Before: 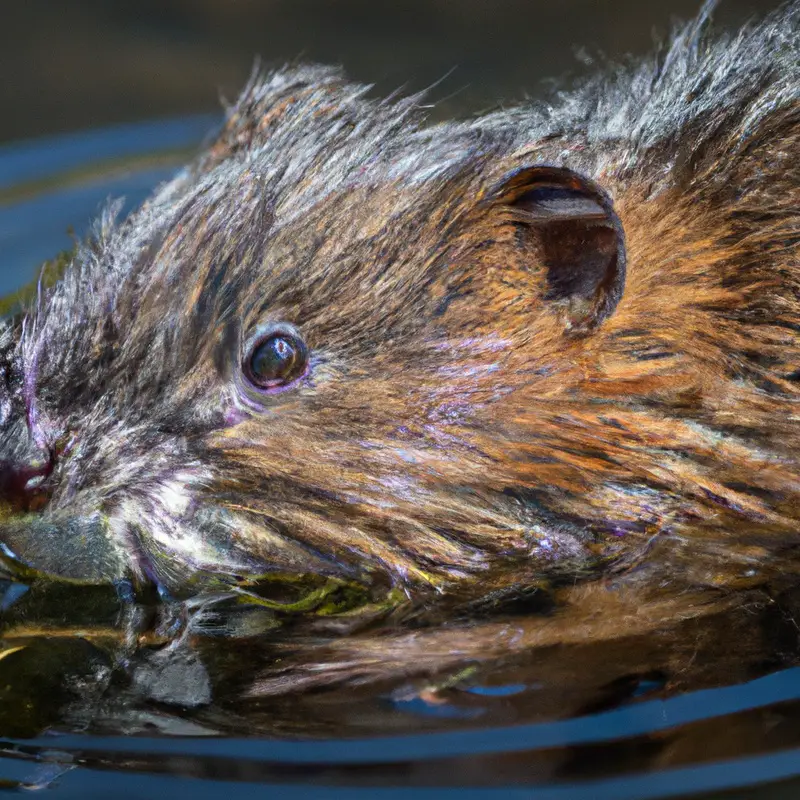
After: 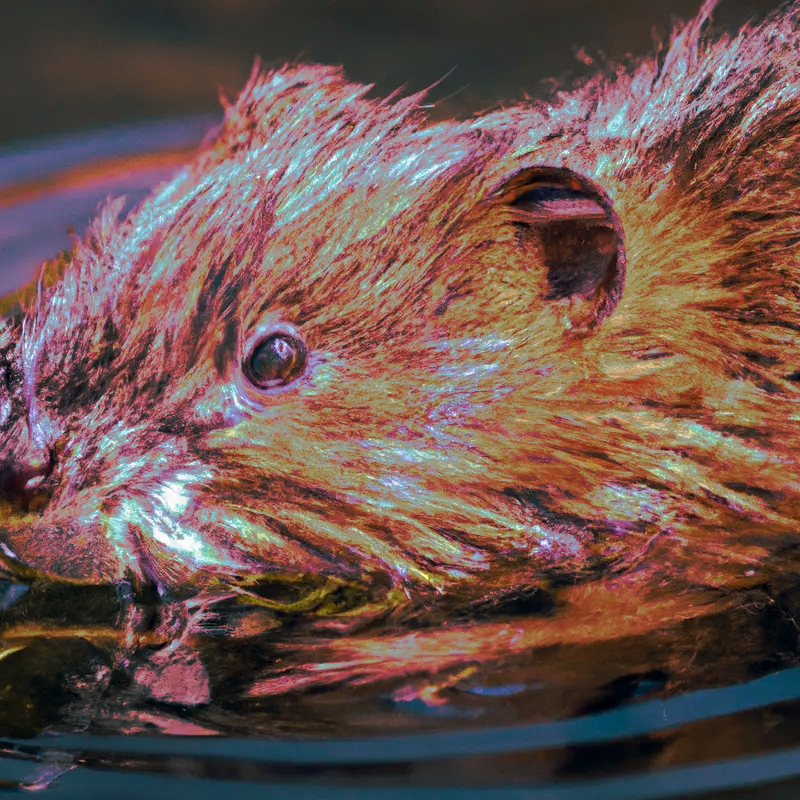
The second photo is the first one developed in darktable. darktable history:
tone curve: curves: ch0 [(0, 0) (0.003, 0.005) (0.011, 0.012) (0.025, 0.026) (0.044, 0.046) (0.069, 0.071) (0.1, 0.098) (0.136, 0.135) (0.177, 0.178) (0.224, 0.217) (0.277, 0.274) (0.335, 0.335) (0.399, 0.442) (0.468, 0.543) (0.543, 0.6) (0.623, 0.628) (0.709, 0.679) (0.801, 0.782) (0.898, 0.904) (1, 1)], preserve colors none
color look up table: target L [94.28, 89.23, 91.91, 91.03, 76.99, 73.56, 67.89, 73.67, 62.48, 35.17, 17.55, 200.2, 94.4, 82.06, 79.91, 69.3, 60.14, 49.63, 47.66, 49.71, 27.51, 26.85, 32.55, 31.03, 31.69, 3.334, 88.24, 77.12, 76.38, 72.03, 49.64, 56.74, 43.71, 55.92, 56.13, 53.07, 48.23, 30.99, 39.66, 41.18, 30.98, 4.826, 70.93, 65.53, 52.44, 40.14, 33.56, 27.38, 11.14], target a [-14.68, -45.71, -23.99, -41.58, -80.34, -30.16, -83.14, -2.25, -64.33, -26.08, -25.71, 0, 1.594, 14.22, 3.728, 44.9, 75.8, 3.731, -6.219, 45.18, 43.34, 44.4, 8.259, 41.53, 45.09, 12.99, 6.934, 36.36, 15.16, -21.9, 7.731, 40.94, 24.81, 60.76, 45.57, 86.71, 80.35, 37.3, 30.24, 66.01, 9.478, 24.75, -48.57, -40.08, -29.58, -16.55, -7.597, -8.534, -12.19], target b [30.52, 89.42, 7.032, 66.92, 32.99, 36.84, 65.47, 67.44, 20.94, 33.58, 24.59, 0, 17.67, 45.71, 75.91, 67.72, 20.13, 1.724, 29.2, 29.28, 39.68, -1.74, 39.61, 42.94, 15.06, 2.938, -13.34, -14.97, -31.11, -4.703, -37.79, -40.97, -54.78, -65.4, 15.81, -28.51, -62.07, -19.22, -12.83, -47.14, -38.01, -39.18, -33.43, -48.56, -32.89, -5.014, -14.7, -3.053, -3.693], num patches 49
